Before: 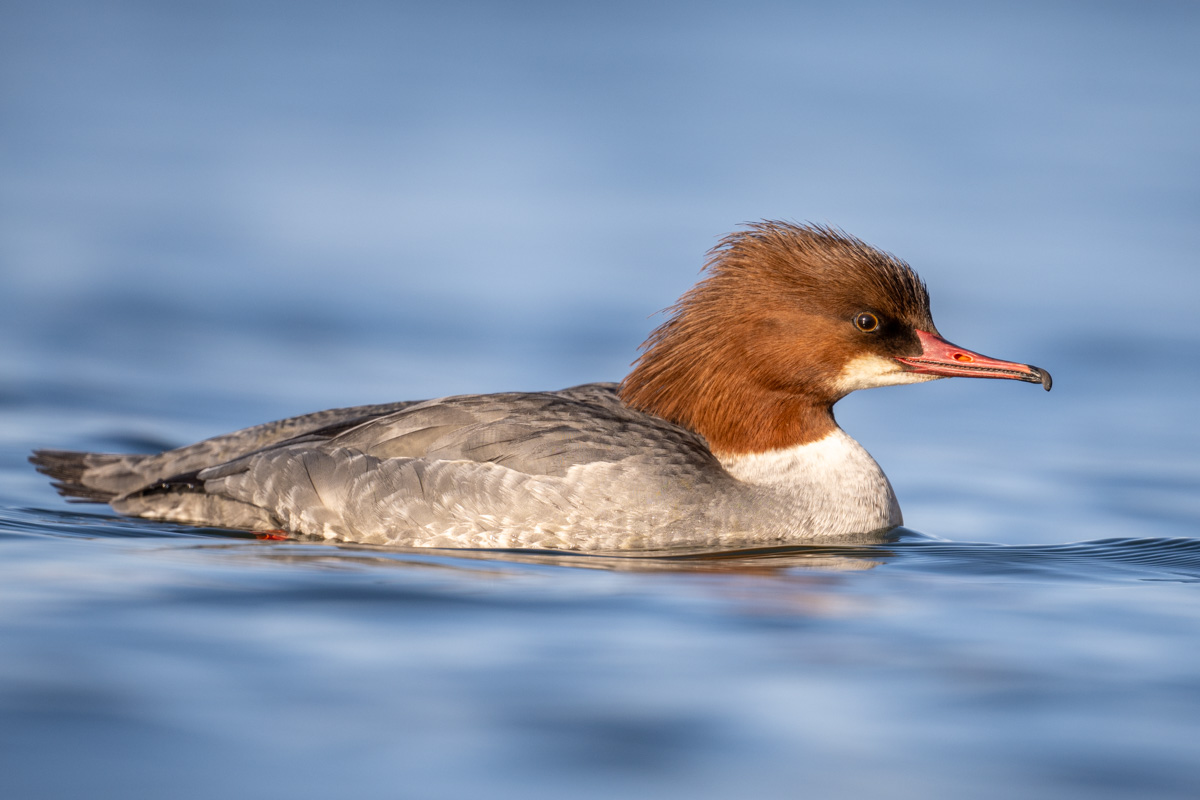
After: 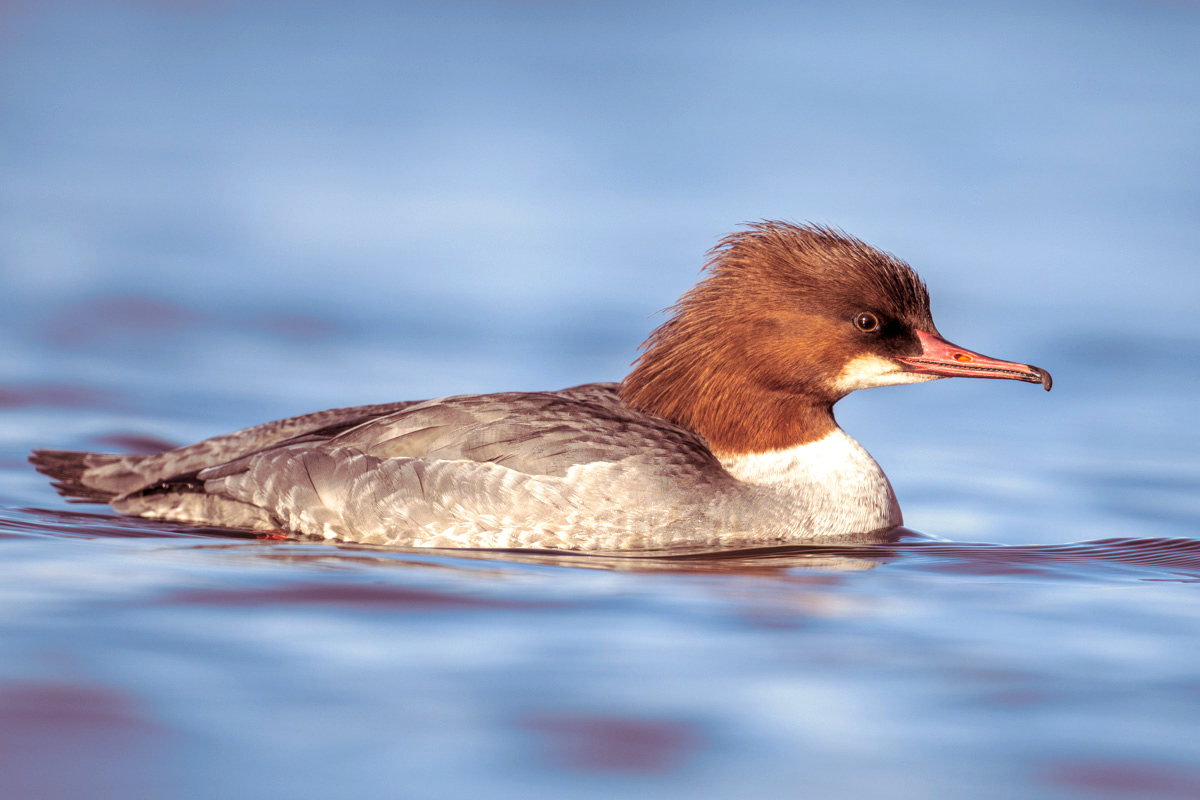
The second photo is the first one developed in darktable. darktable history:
exposure: black level correction 0.001, exposure 0.3 EV, compensate highlight preservation false
split-toning: on, module defaults
